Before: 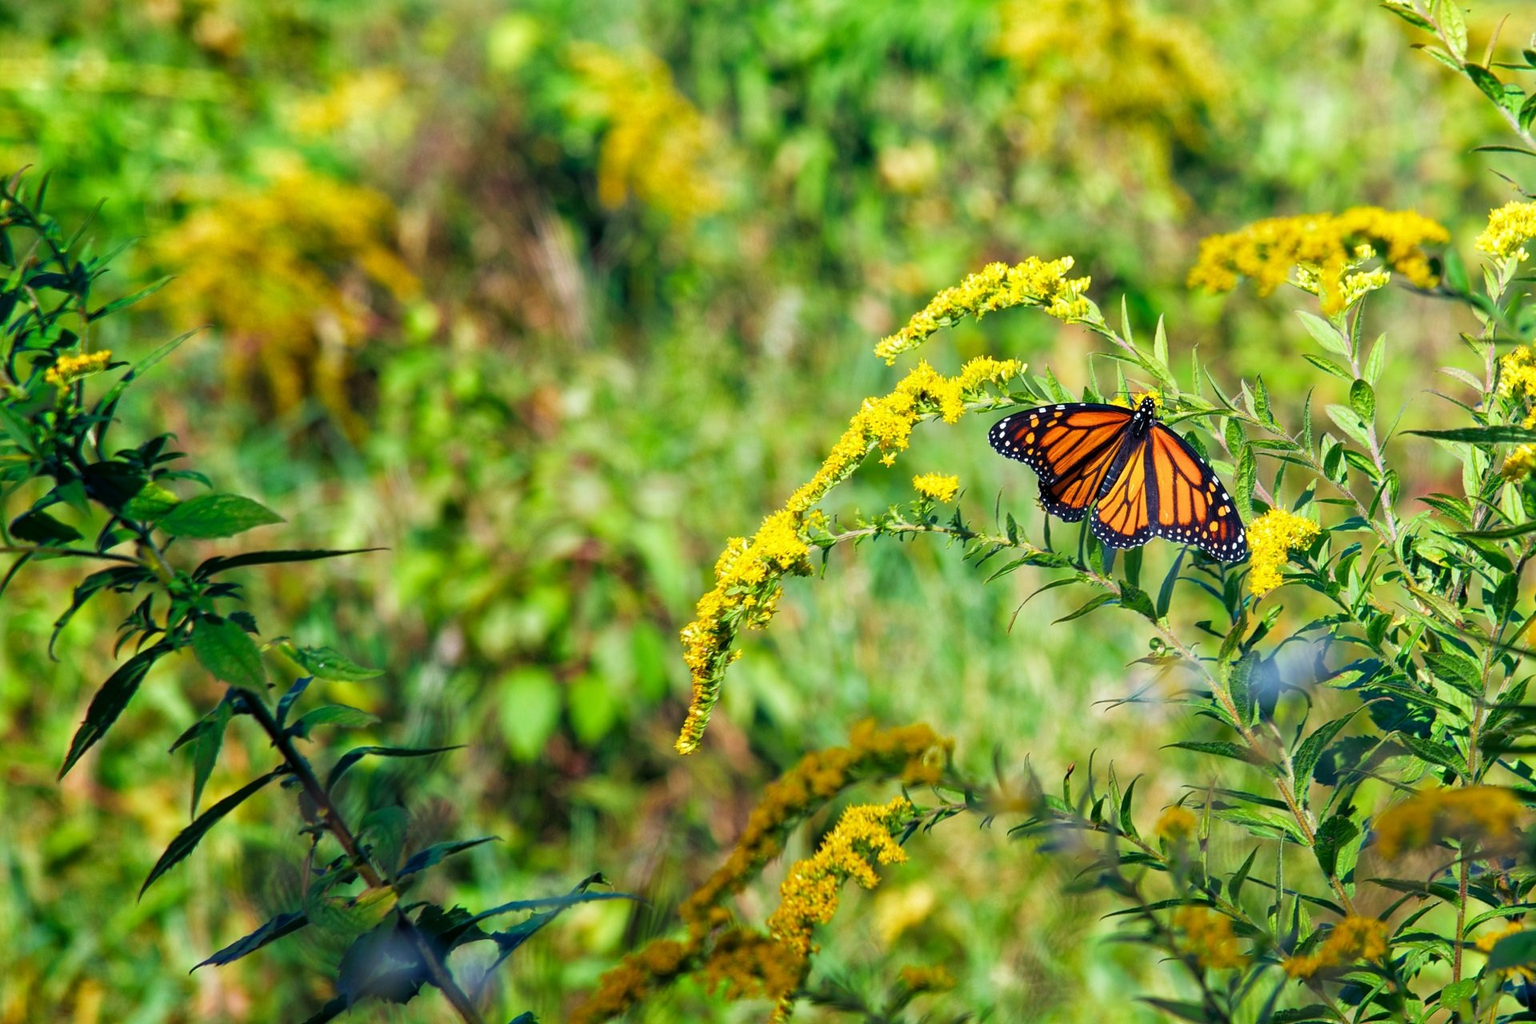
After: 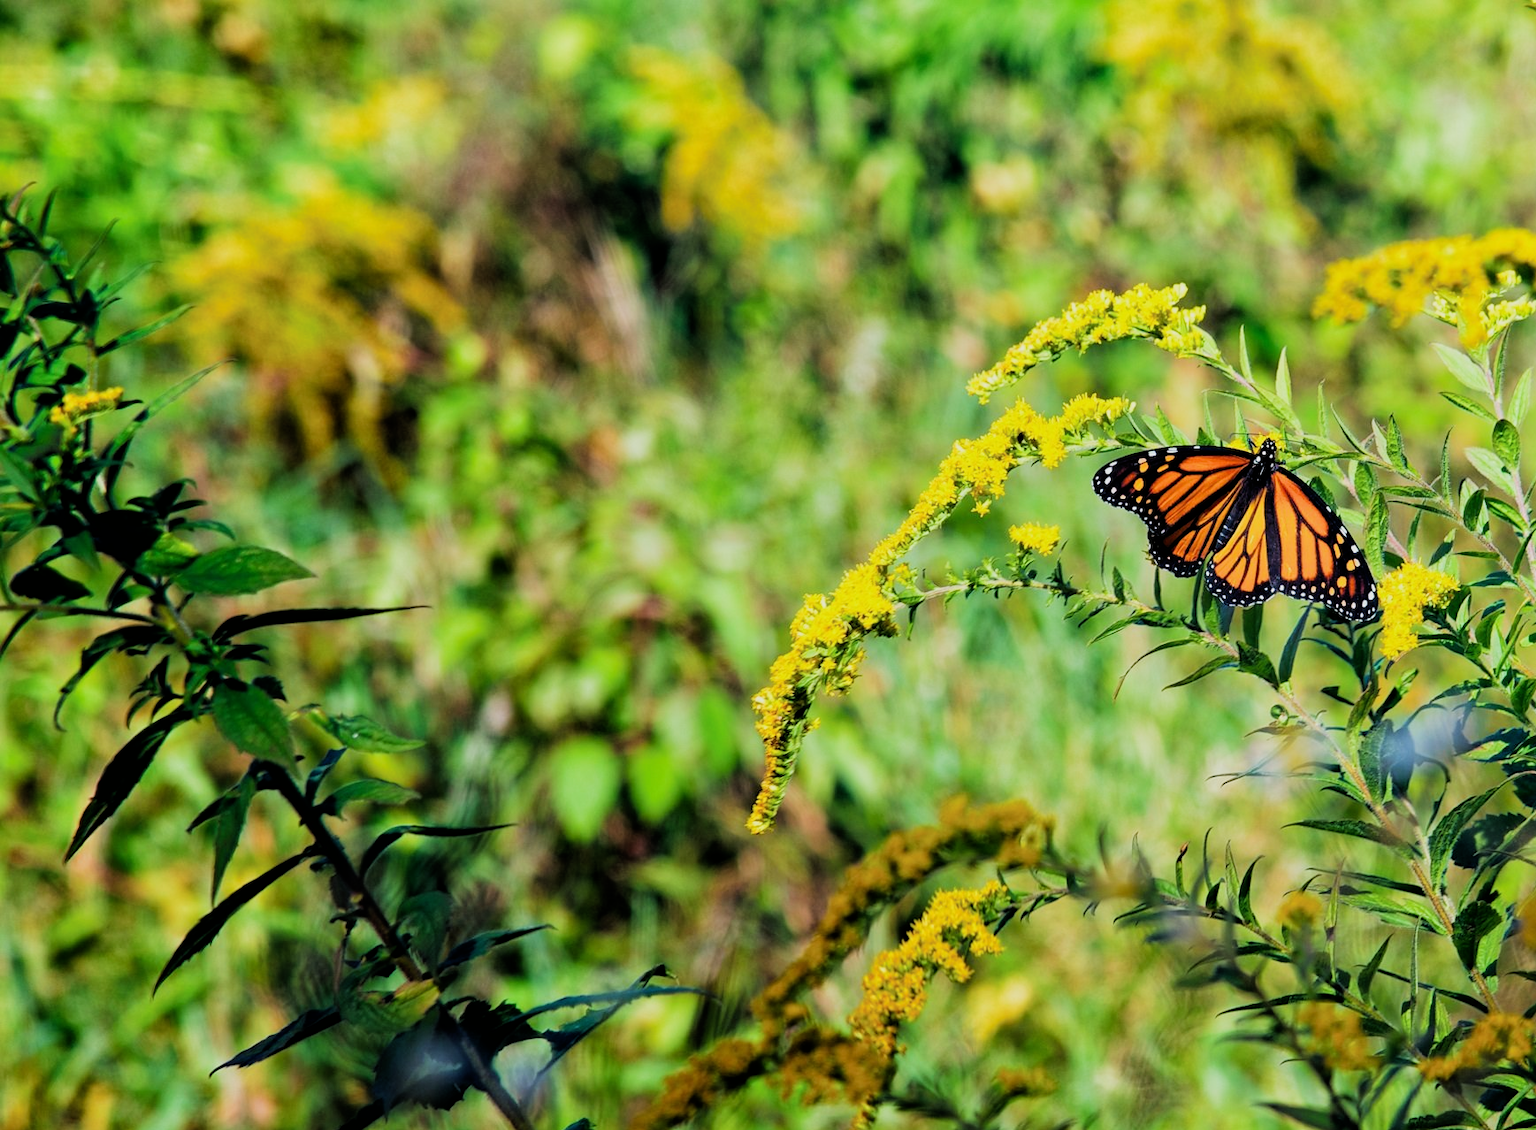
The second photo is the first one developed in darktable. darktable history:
filmic rgb: black relative exposure -5.08 EV, white relative exposure 3.96 EV, hardness 2.89, contrast 1.3, highlights saturation mix -29.79%
crop: right 9.518%, bottom 0.048%
